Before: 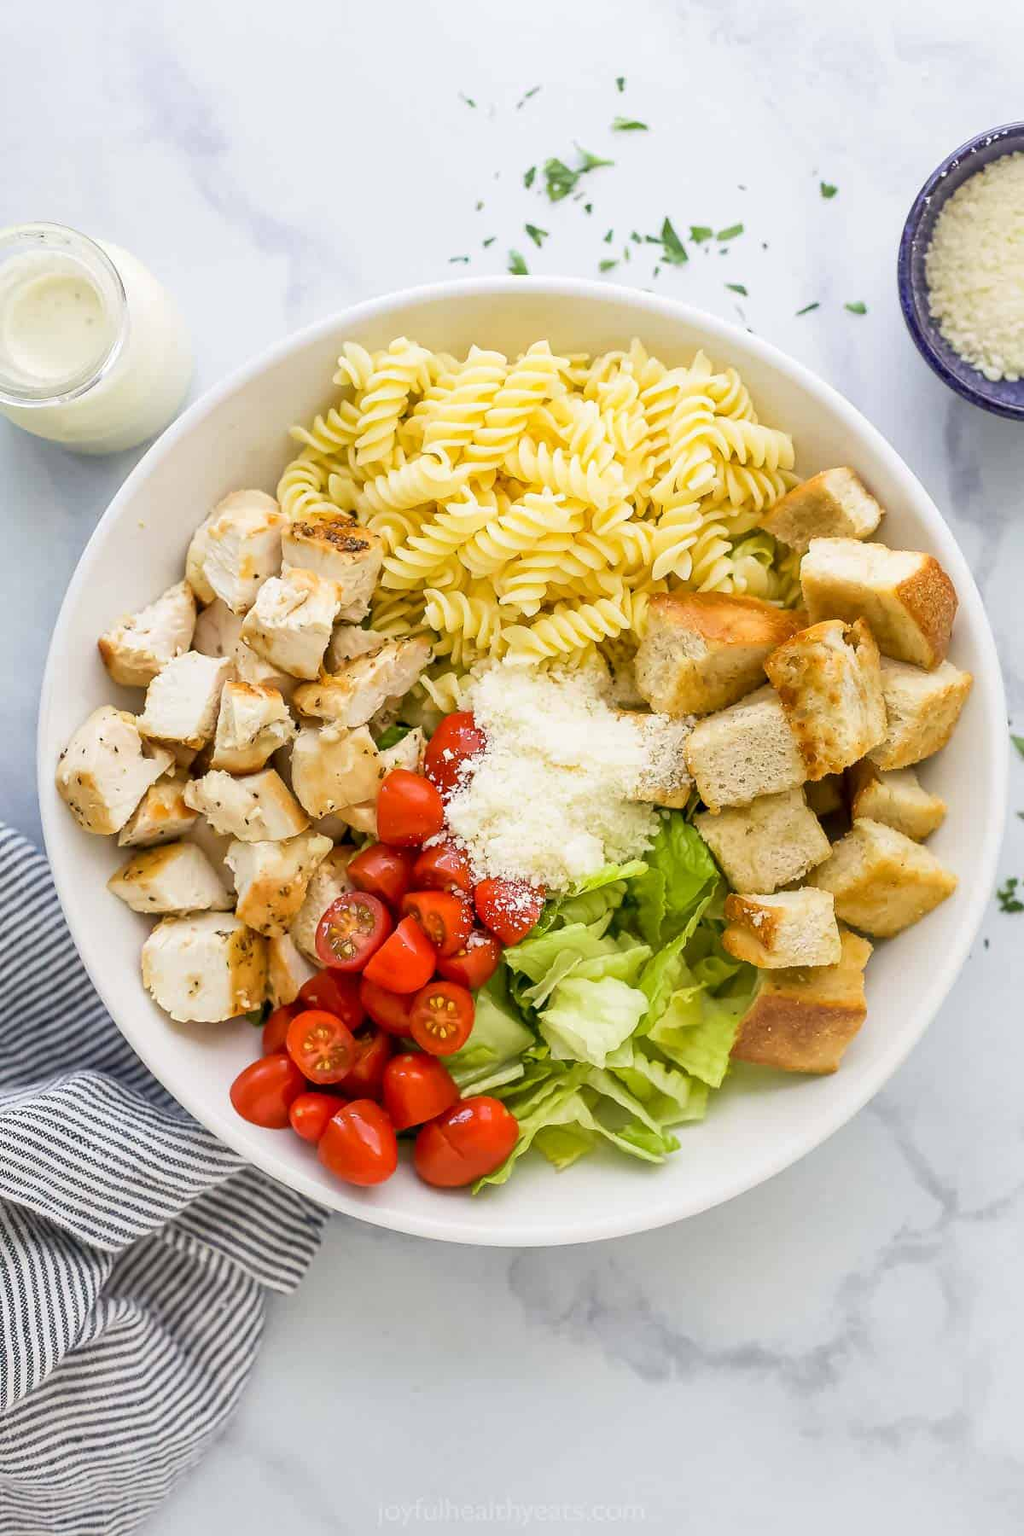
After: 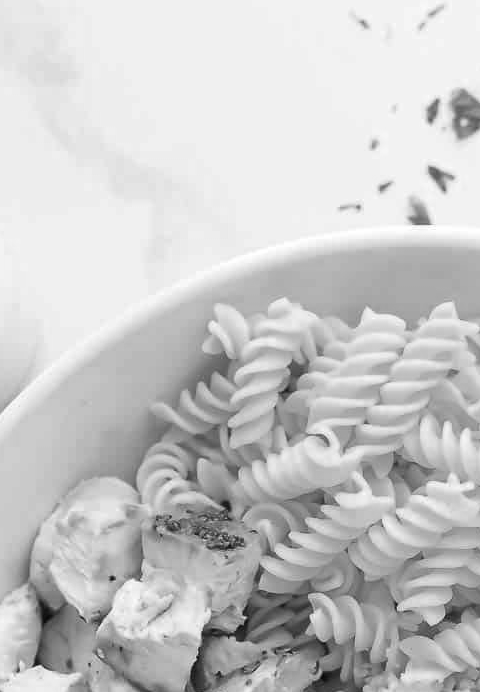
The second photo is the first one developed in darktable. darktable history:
crop: left 15.682%, top 5.442%, right 44.314%, bottom 56.103%
color calibration: output gray [0.253, 0.26, 0.487, 0], illuminant custom, x 0.371, y 0.382, temperature 4282.36 K
